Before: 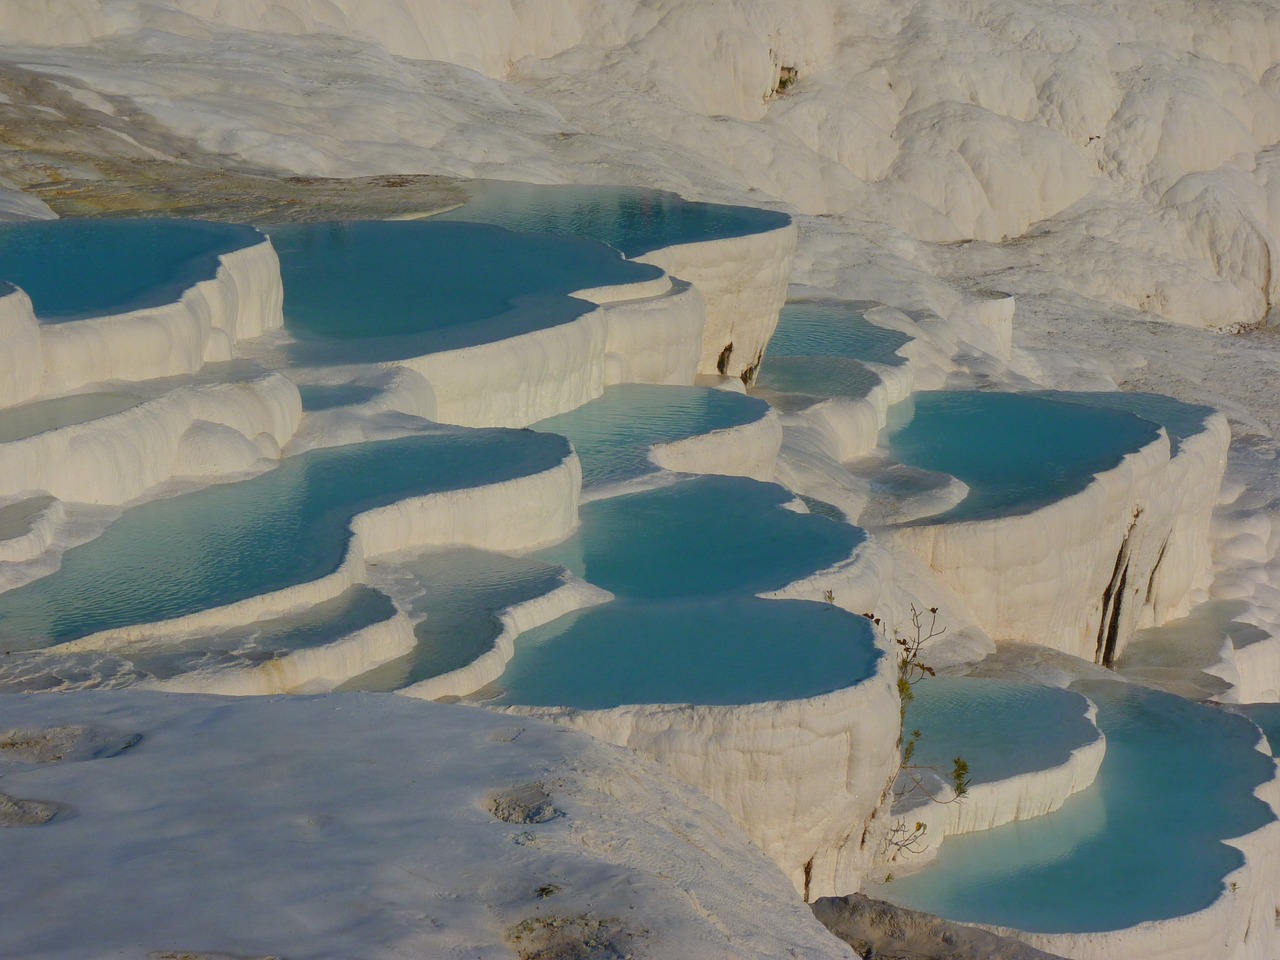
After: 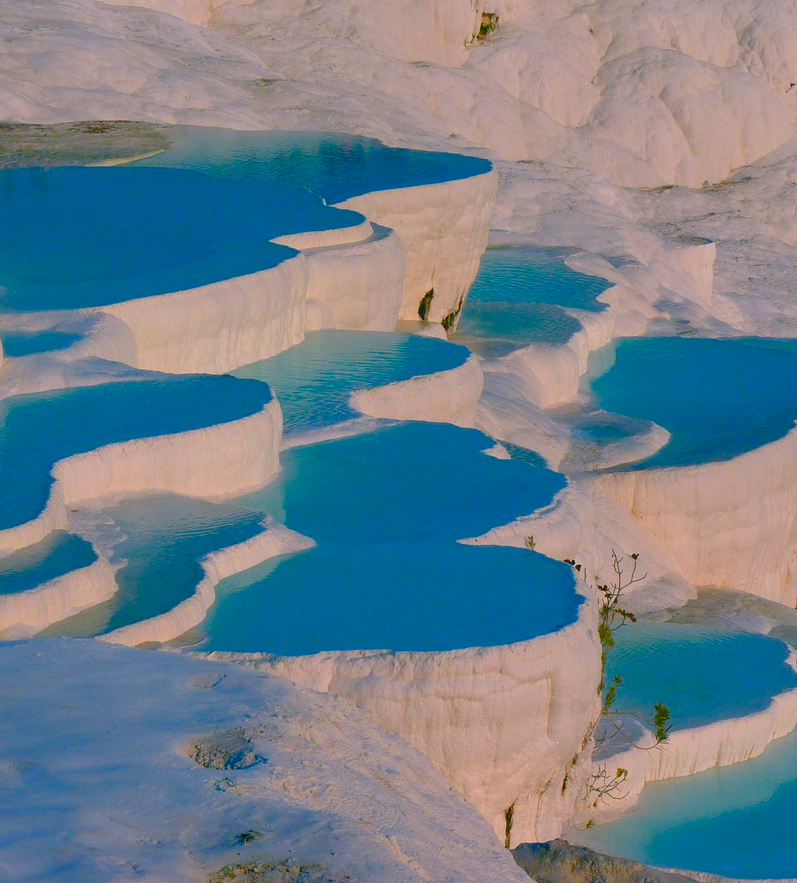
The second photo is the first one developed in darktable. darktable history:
color balance rgb: perceptual saturation grading › global saturation 13.623%, perceptual saturation grading › highlights -30.867%, perceptual saturation grading › shadows 50.689%
crop and rotate: left 23.414%, top 5.627%, right 14.273%, bottom 2.352%
color correction: highlights a* 16.41, highlights b* 0.194, shadows a* -15.24, shadows b* -13.95, saturation 1.53
